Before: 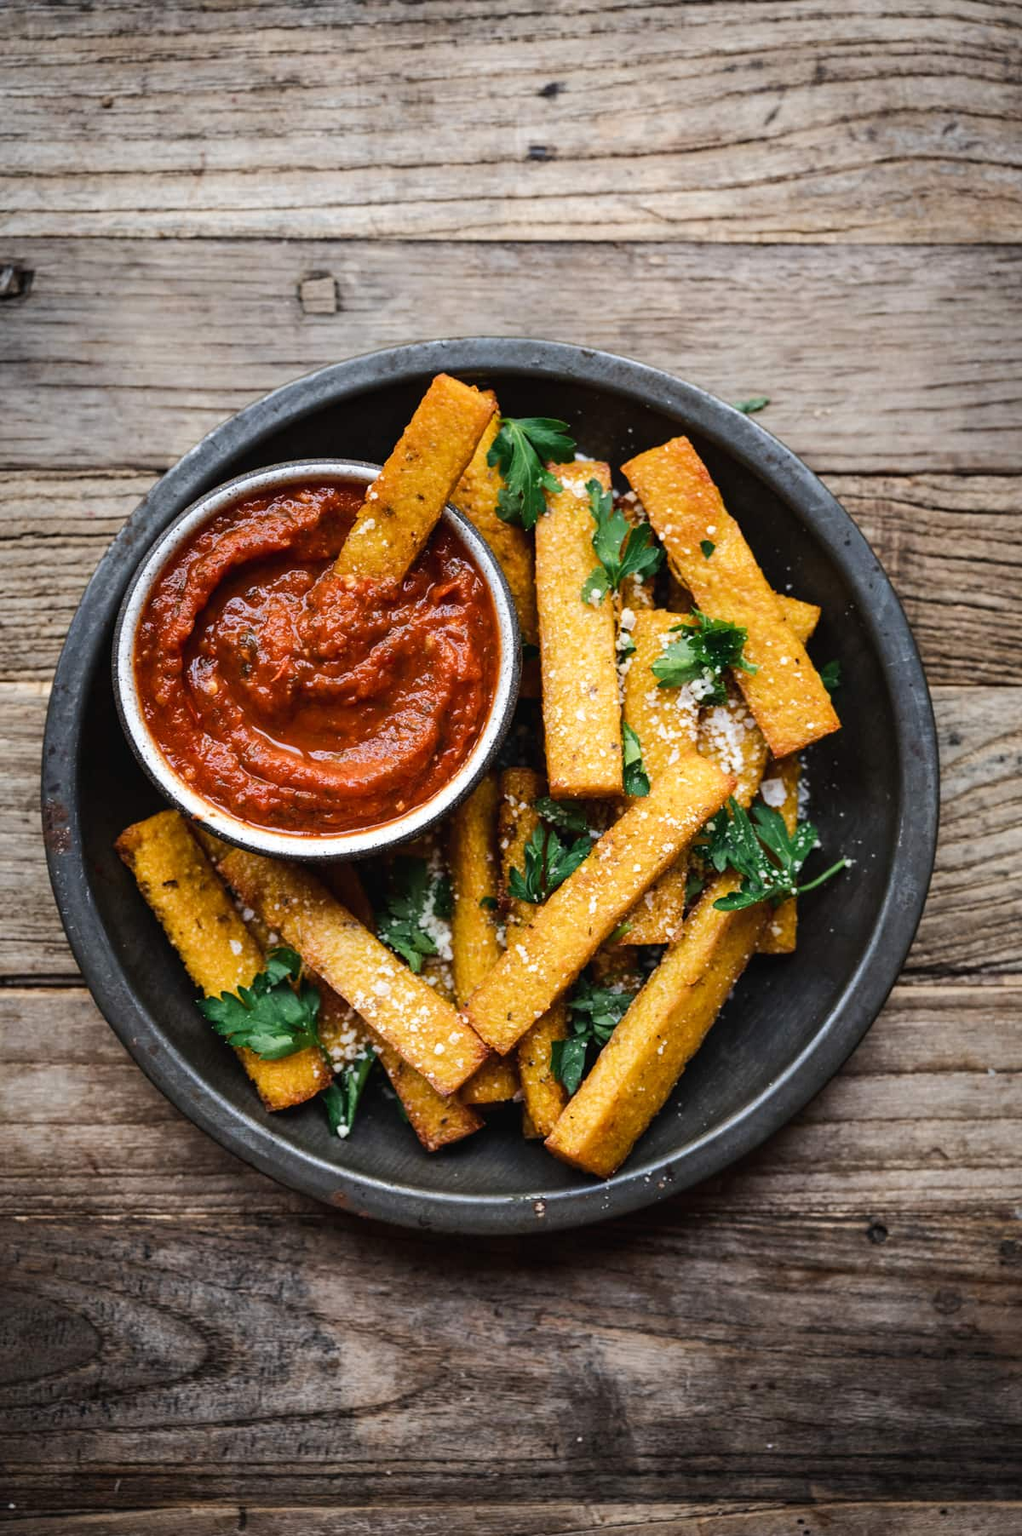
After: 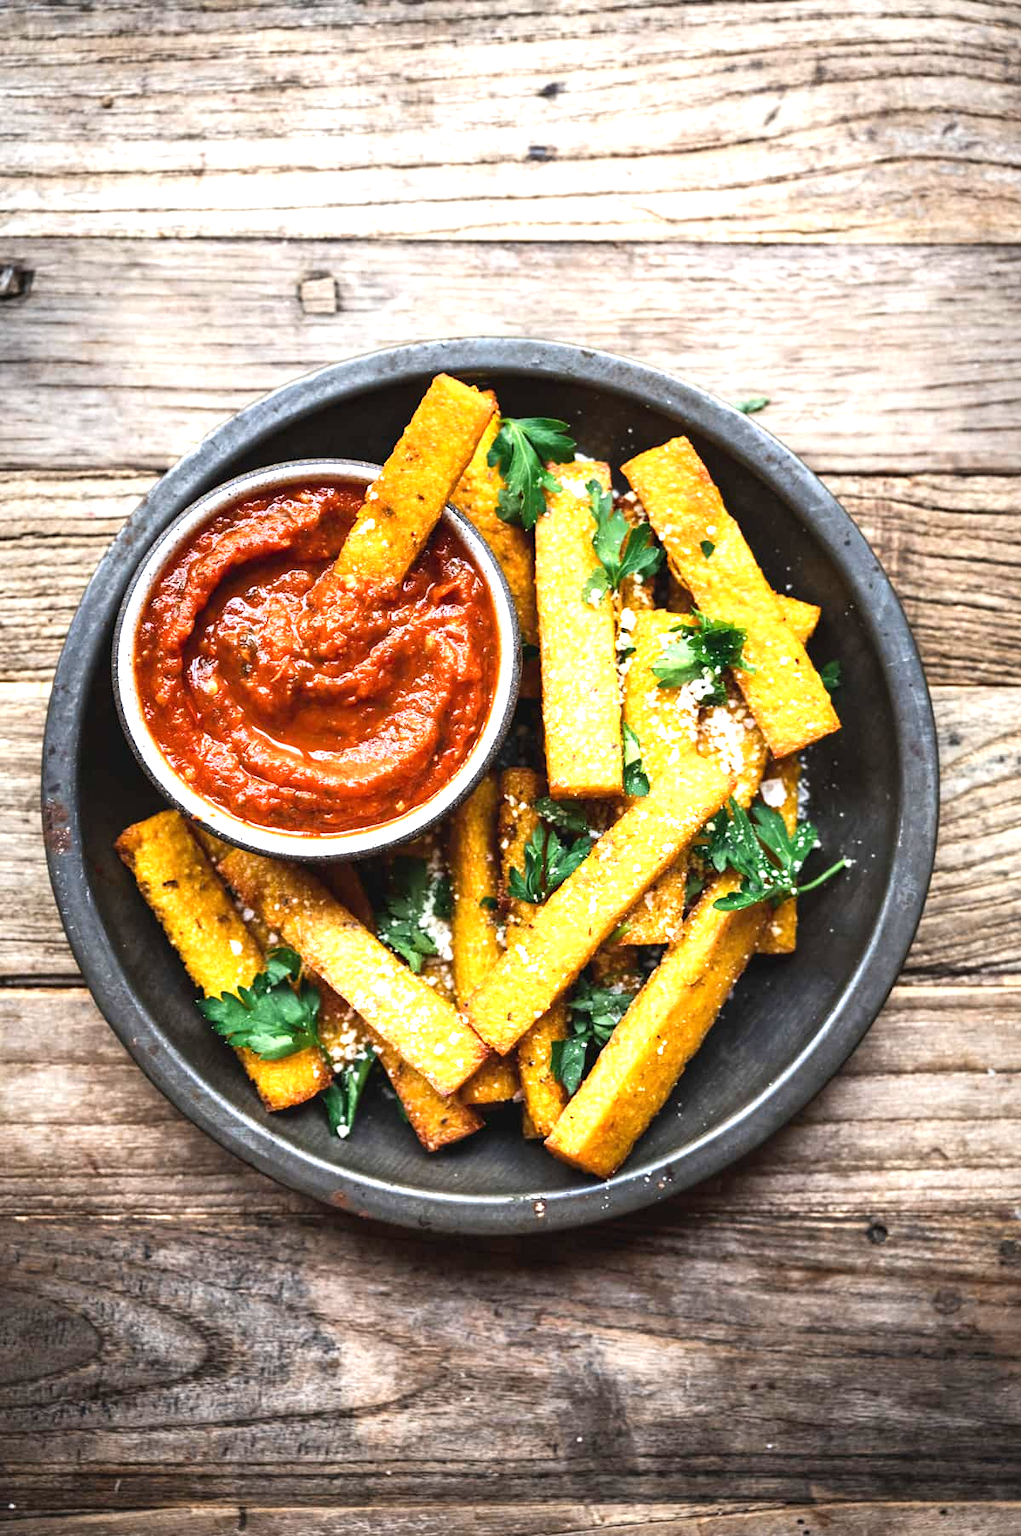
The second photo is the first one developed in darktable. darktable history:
exposure: exposure 1.232 EV, compensate highlight preservation false
